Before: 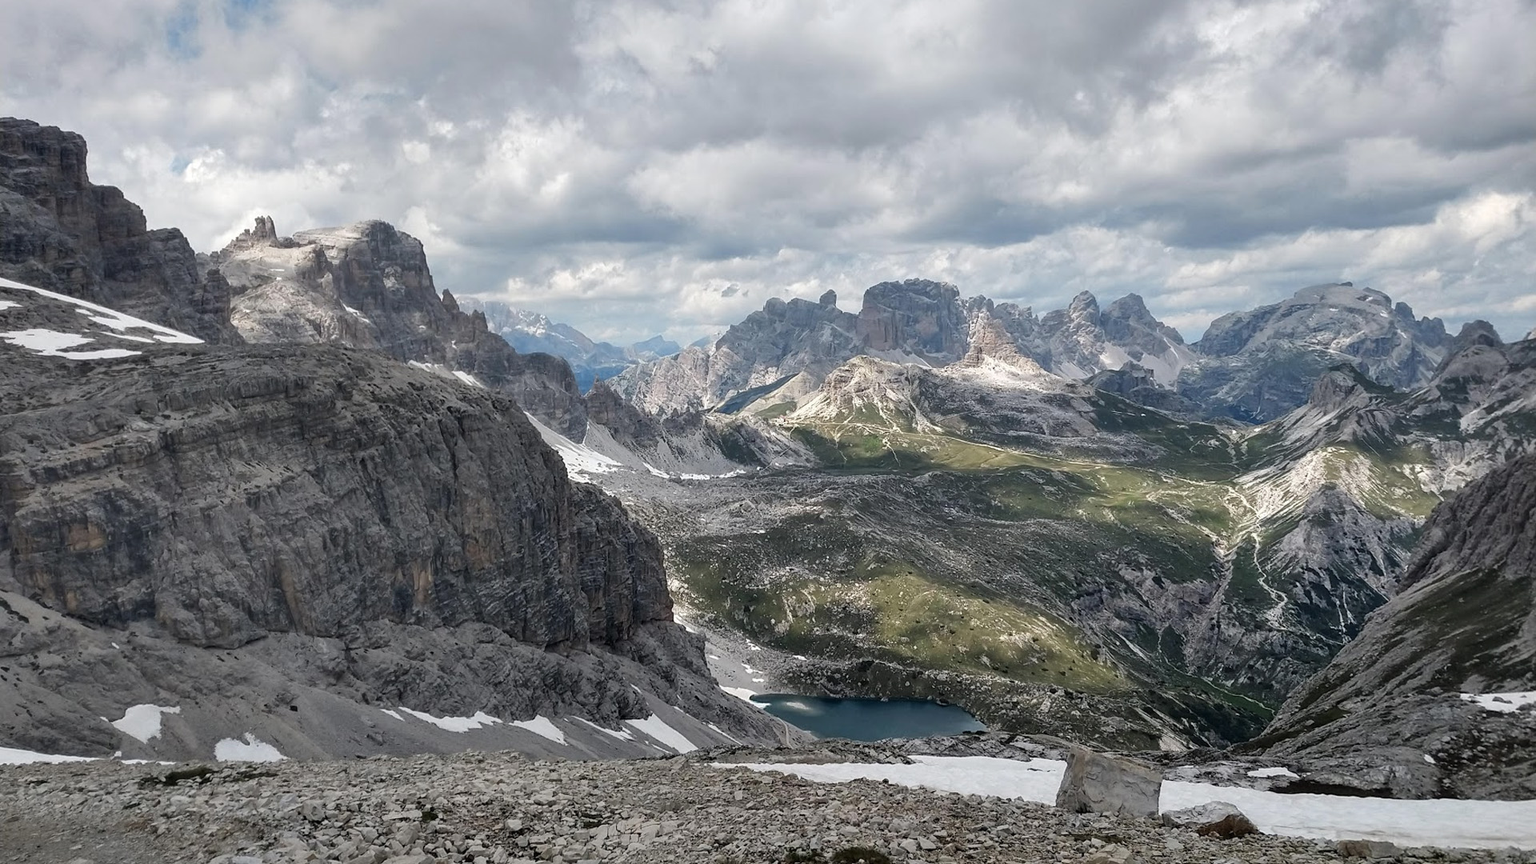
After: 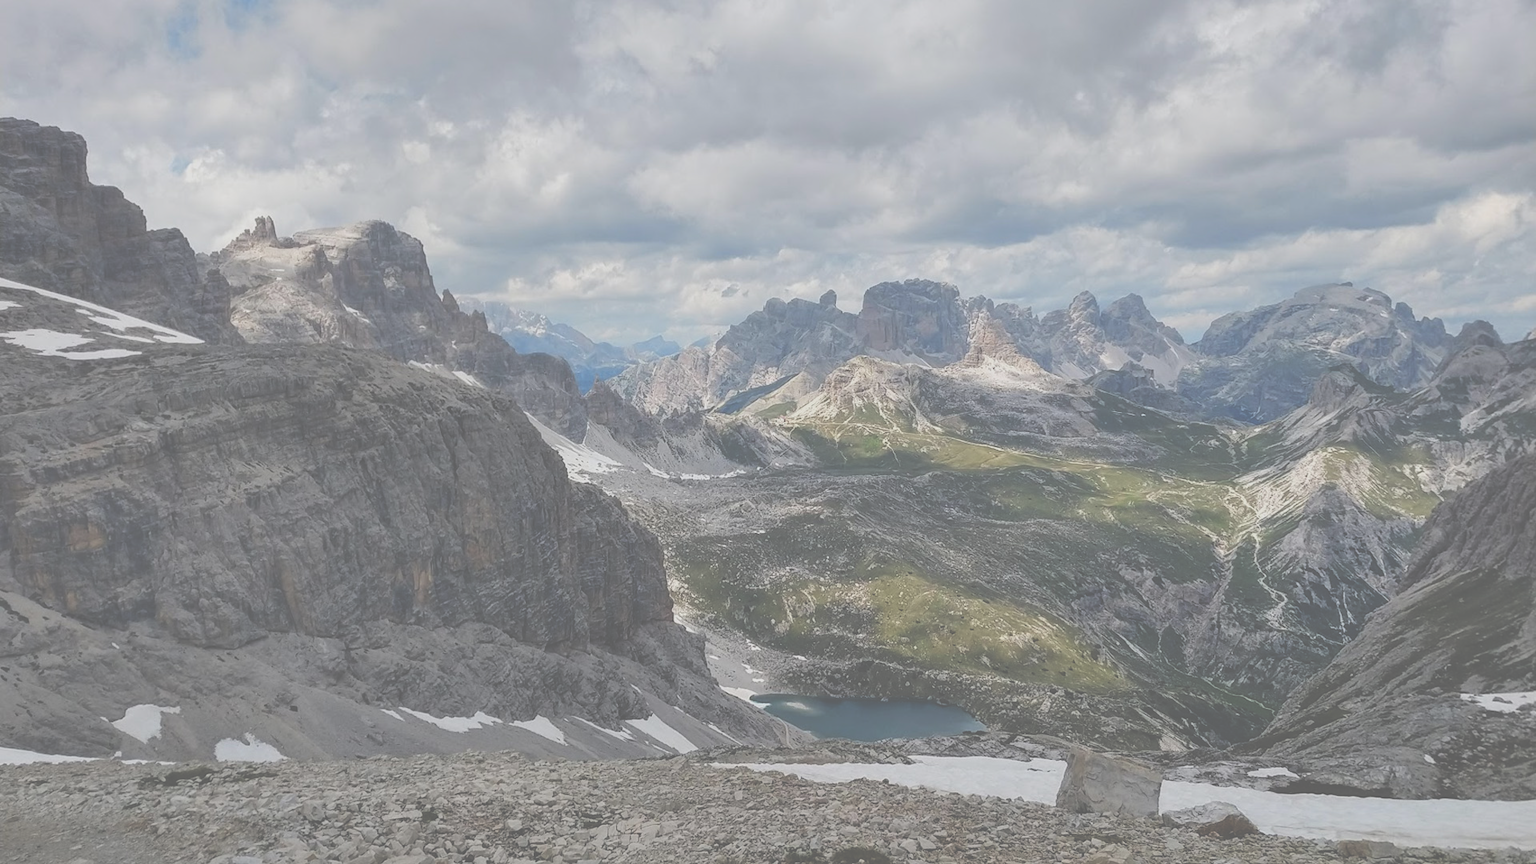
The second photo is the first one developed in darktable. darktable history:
exposure: black level correction -0.071, exposure 0.5 EV, compensate highlight preservation false
color balance rgb: contrast -30%
